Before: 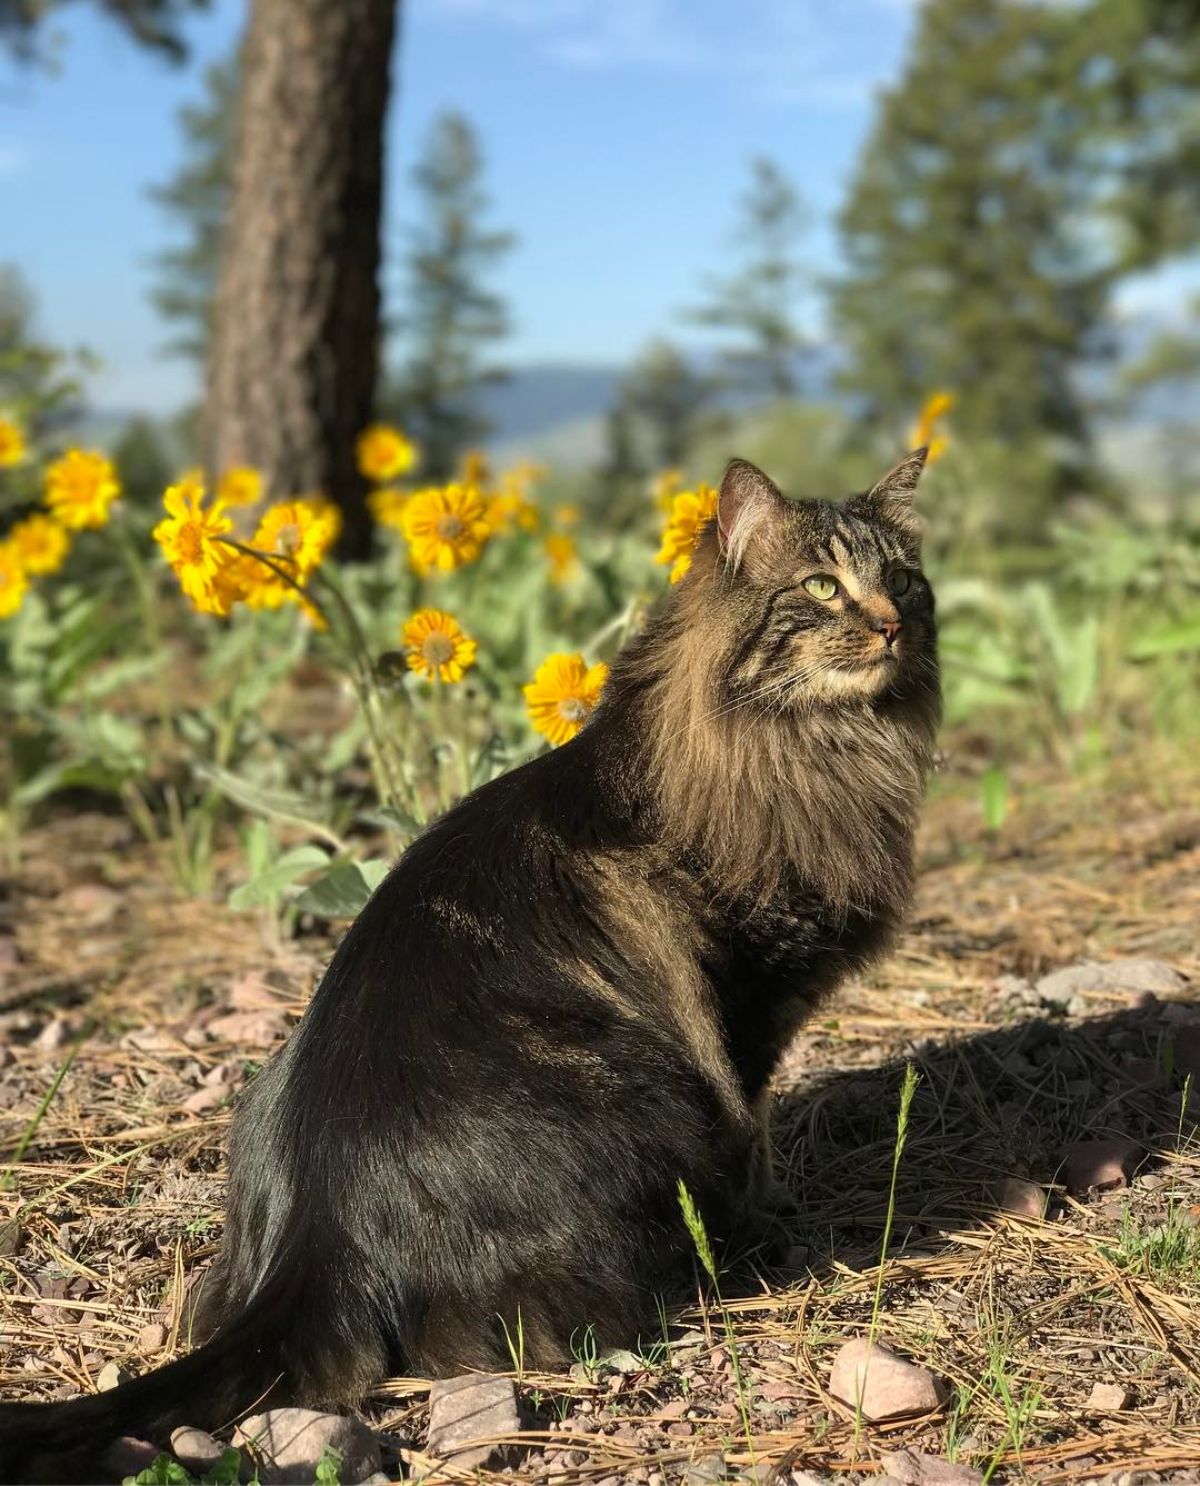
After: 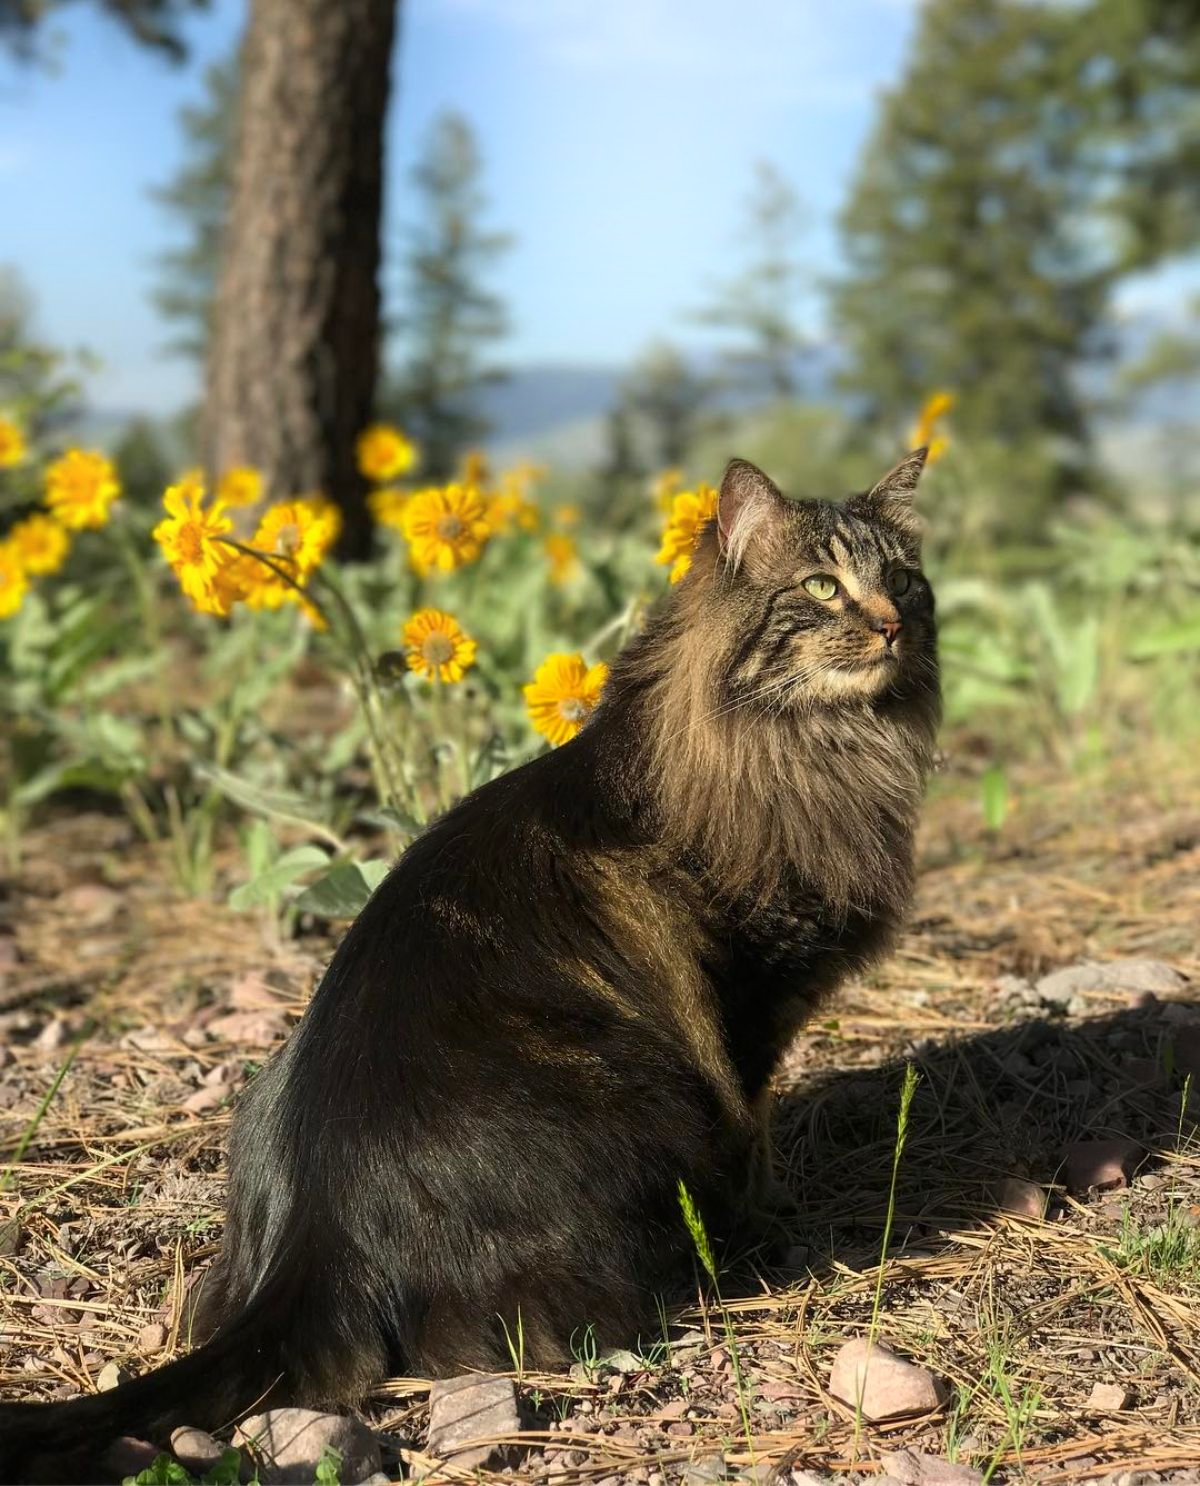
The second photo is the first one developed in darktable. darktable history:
shadows and highlights: shadows -55.5, highlights 84.18, shadows color adjustment 99.14%, highlights color adjustment 0.49%, soften with gaussian
